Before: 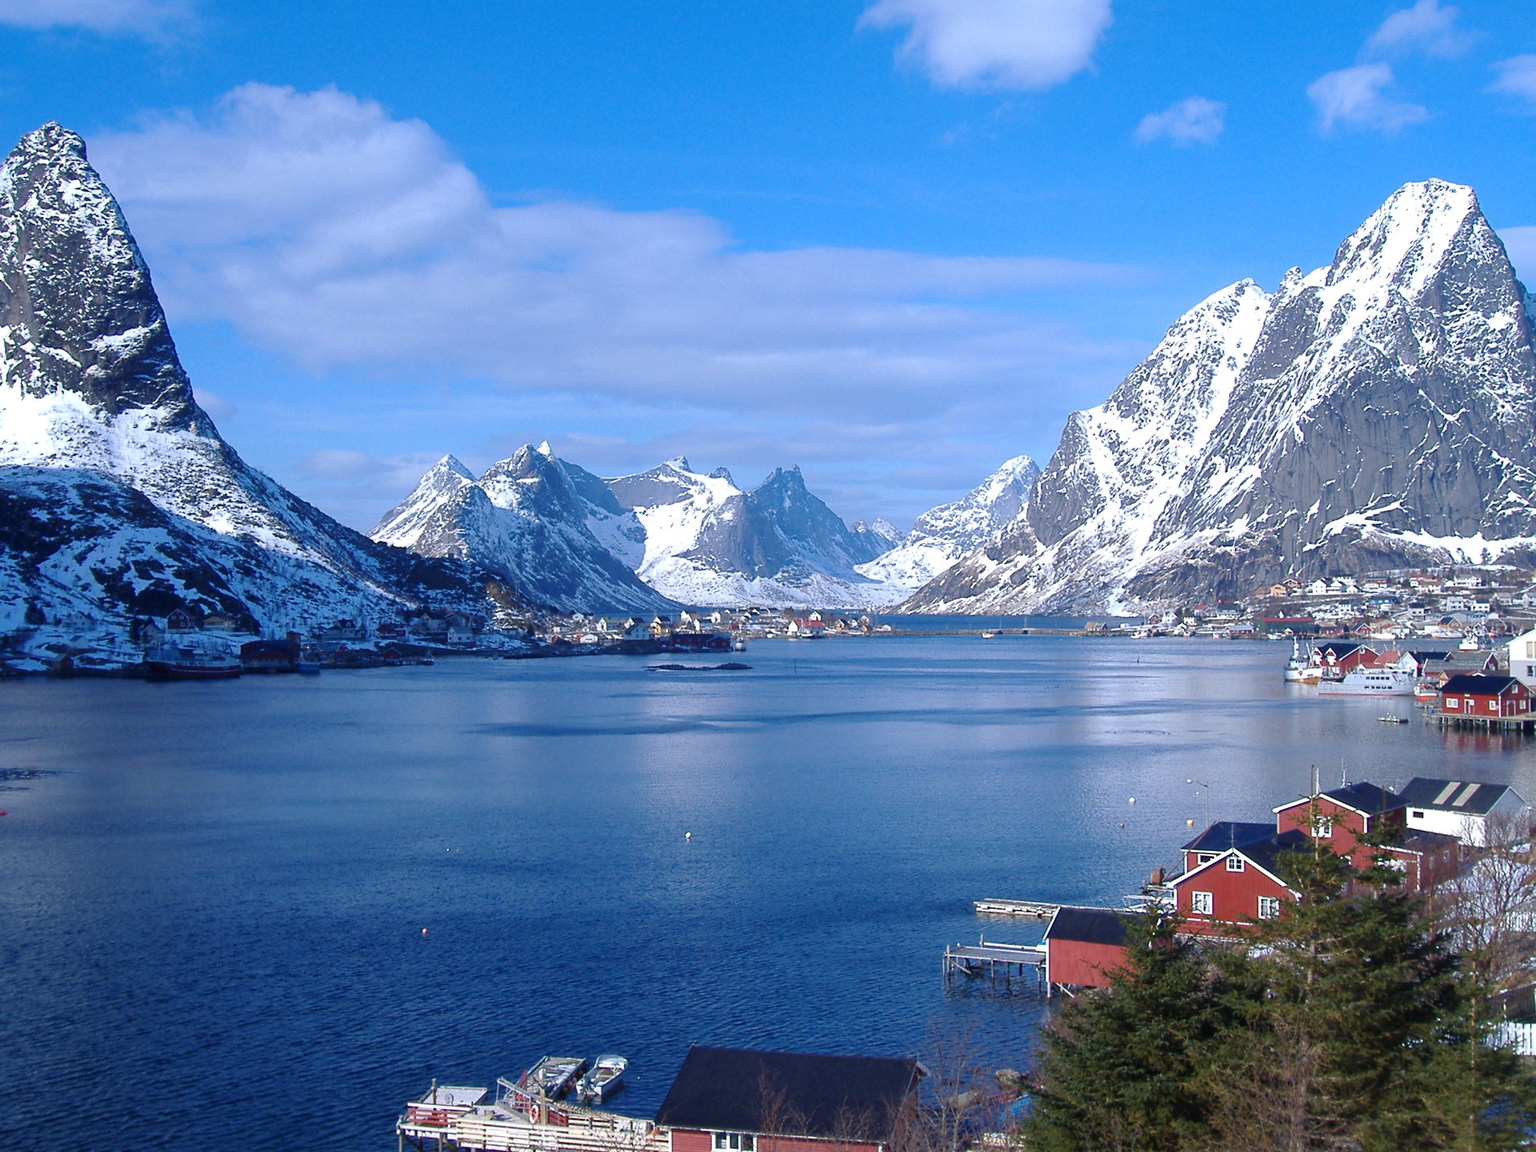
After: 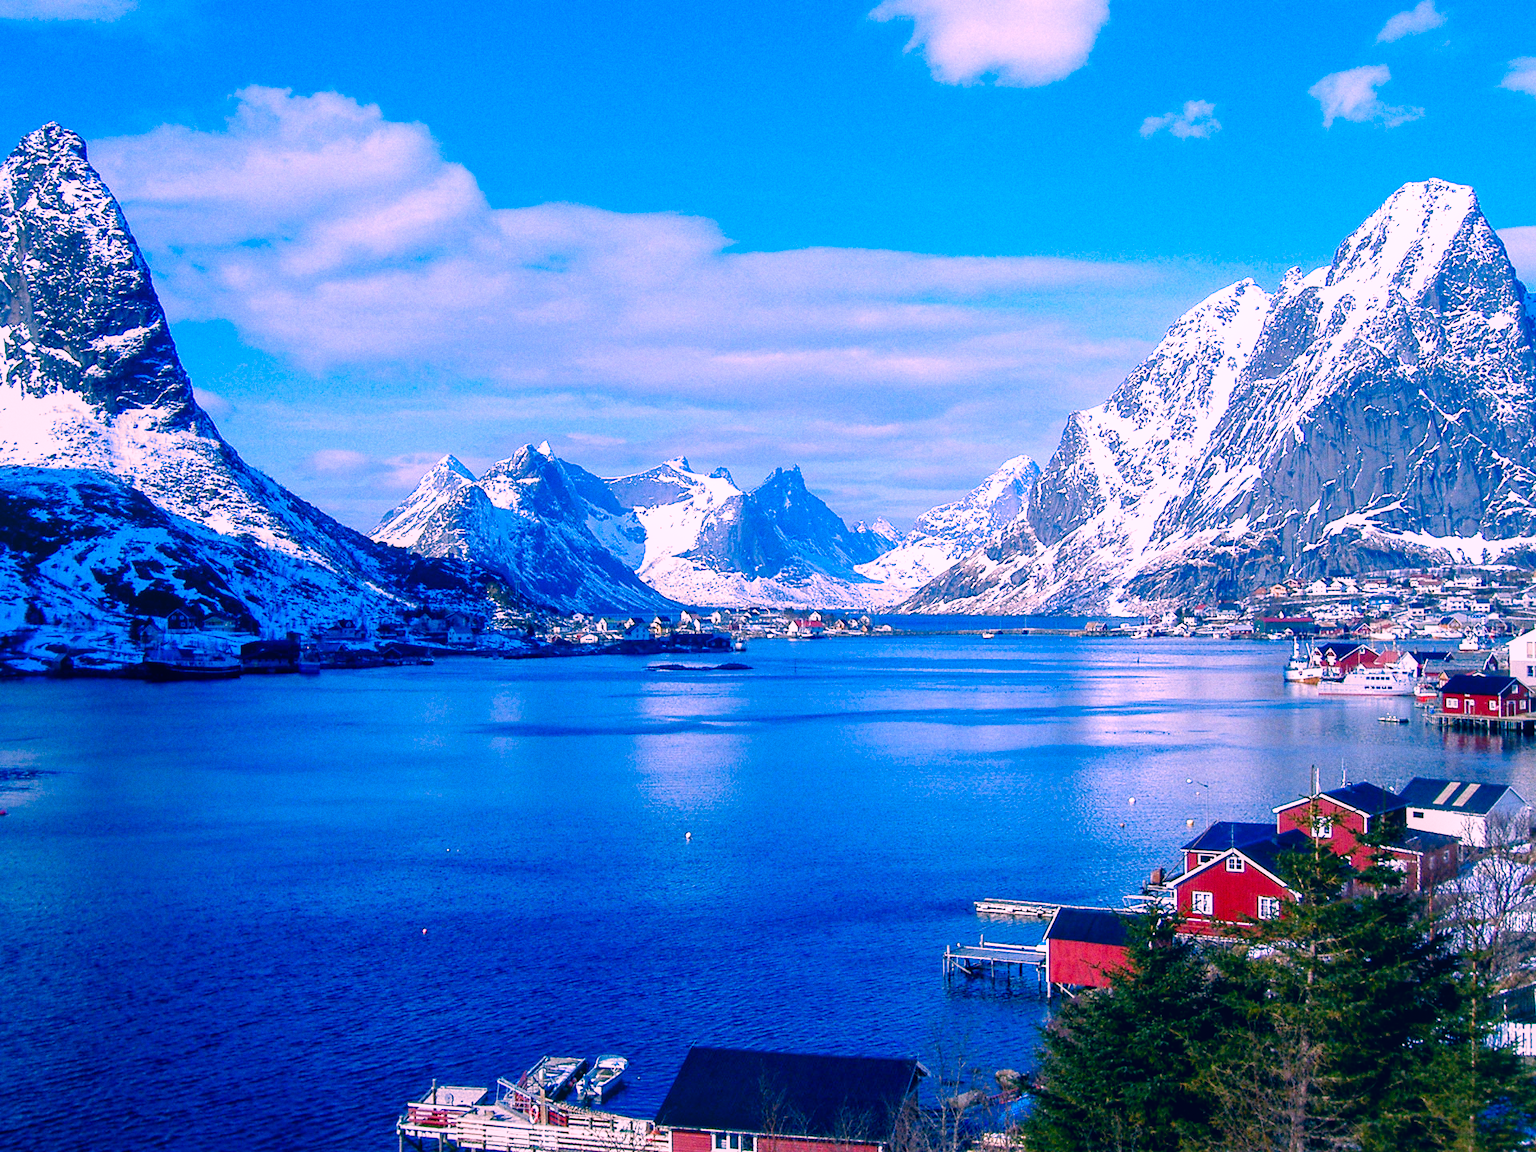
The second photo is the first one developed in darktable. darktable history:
color correction: highlights a* 17.03, highlights b* 0.205, shadows a* -15.38, shadows b* -14.56, saturation 1.5
filmic rgb: black relative exposure -8.2 EV, white relative exposure 2.2 EV, threshold 3 EV, hardness 7.11, latitude 75%, contrast 1.325, highlights saturation mix -2%, shadows ↔ highlights balance 30%, preserve chrominance no, color science v5 (2021), contrast in shadows safe, contrast in highlights safe, enable highlight reconstruction true
local contrast: on, module defaults
grain: coarseness 7.08 ISO, strength 21.67%, mid-tones bias 59.58%
